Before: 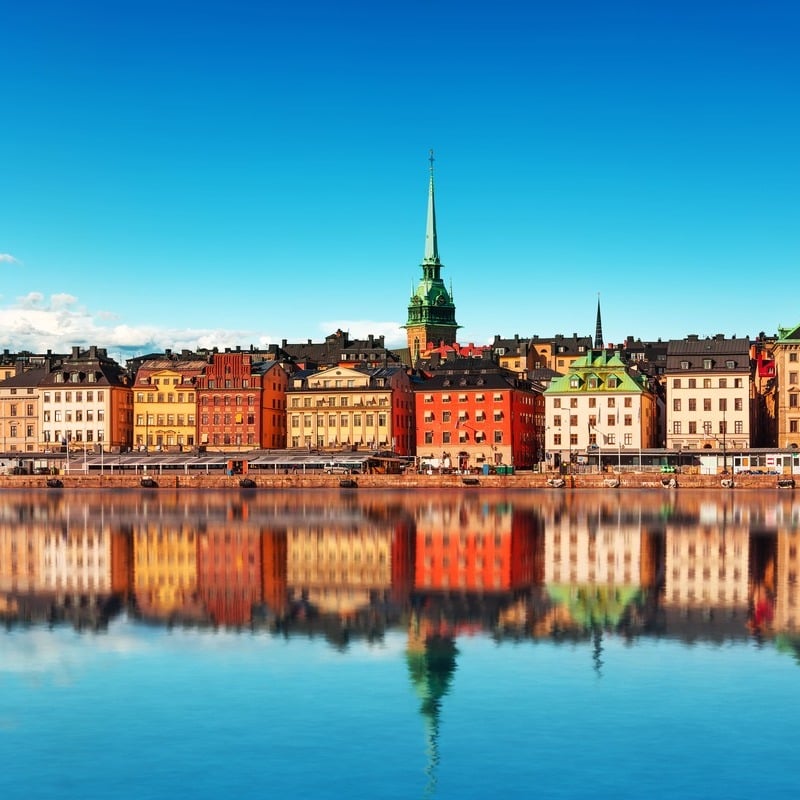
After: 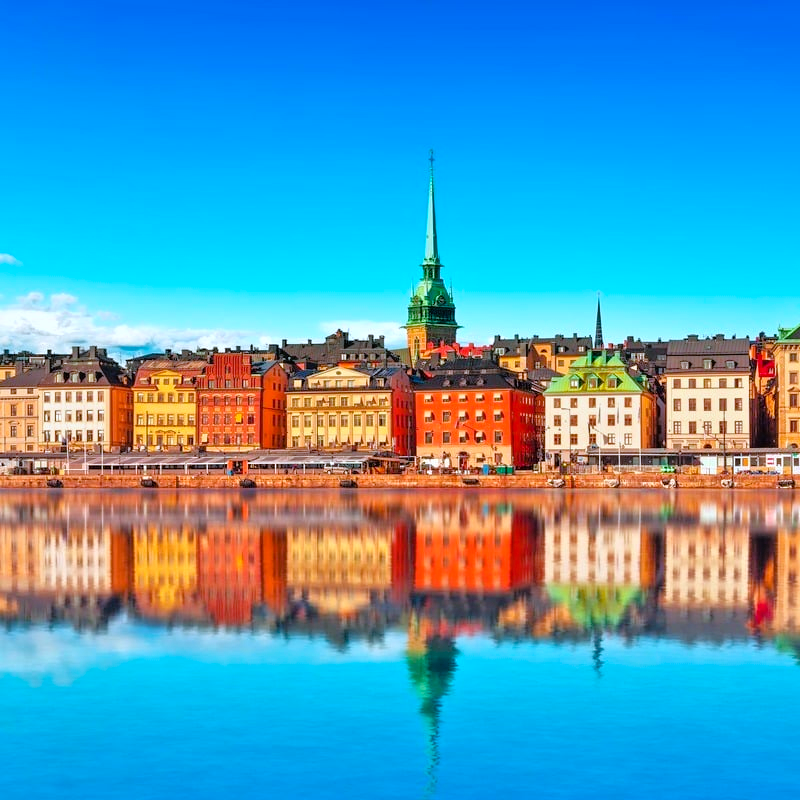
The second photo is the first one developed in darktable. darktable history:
white balance: red 1.009, blue 0.985
color calibration: x 0.372, y 0.386, temperature 4283.97 K
tone equalizer: -7 EV 0.15 EV, -6 EV 0.6 EV, -5 EV 1.15 EV, -4 EV 1.33 EV, -3 EV 1.15 EV, -2 EV 0.6 EV, -1 EV 0.15 EV, mask exposure compensation -0.5 EV
color balance rgb: perceptual saturation grading › global saturation 20%, global vibrance 20%
